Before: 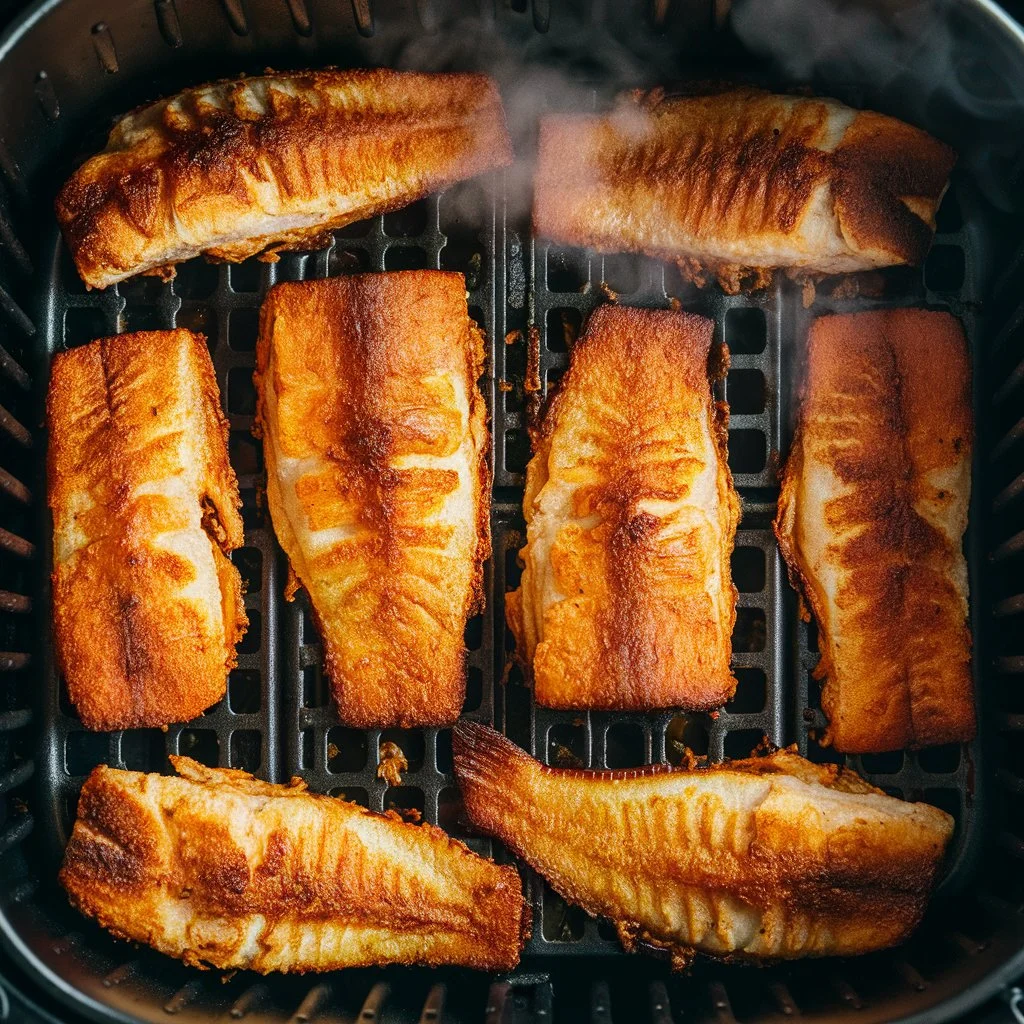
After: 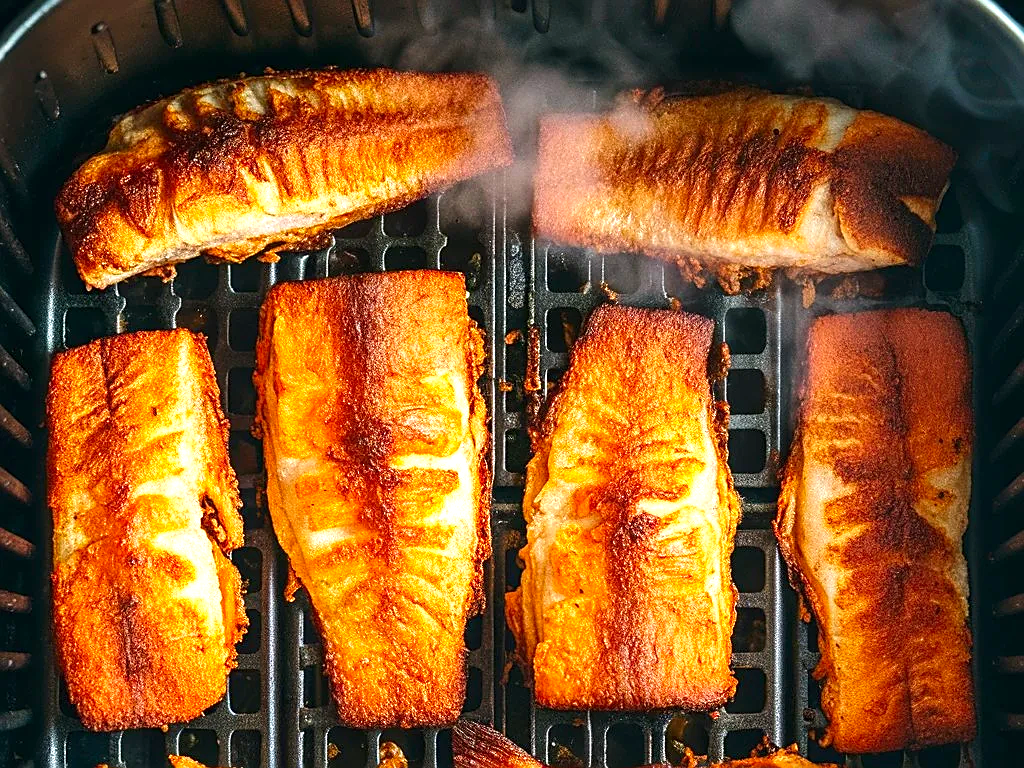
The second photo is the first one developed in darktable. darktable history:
exposure: black level correction 0, exposure 0.7 EV, compensate exposure bias true, compensate highlight preservation false
crop: bottom 24.967%
contrast brightness saturation: saturation 0.18
velvia: strength 6%
sharpen: on, module defaults
